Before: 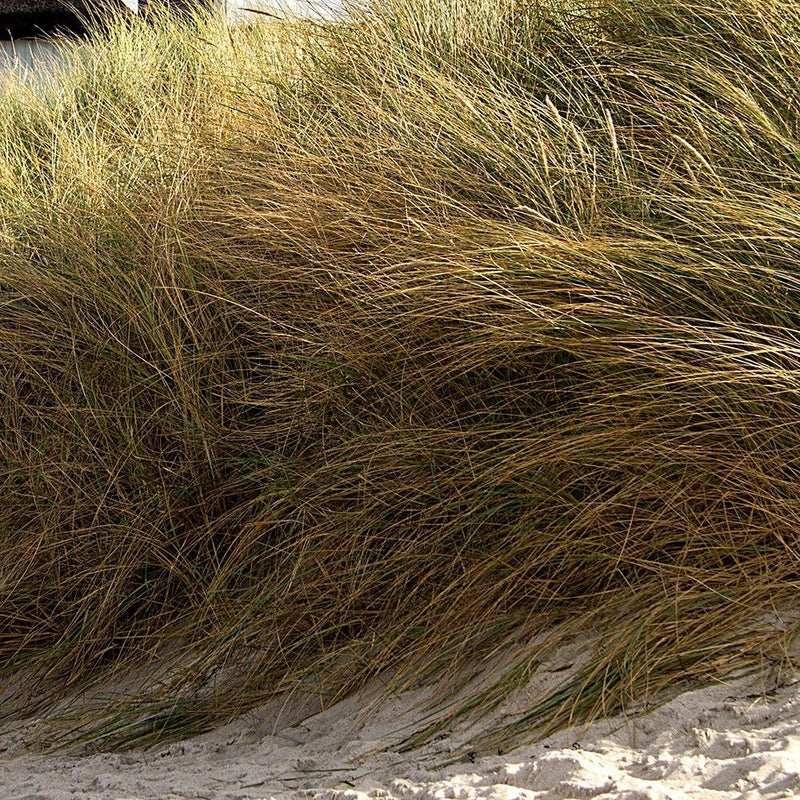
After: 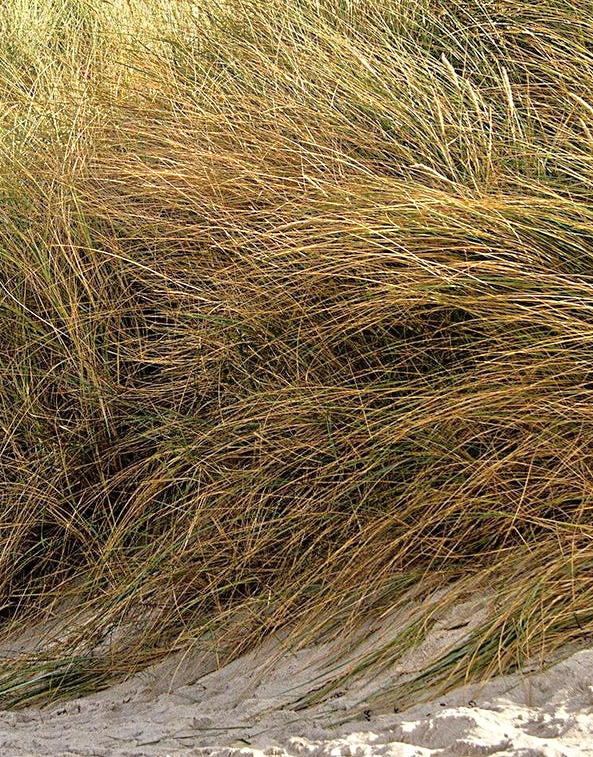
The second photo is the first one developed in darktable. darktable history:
crop and rotate: left 13.15%, top 5.251%, right 12.609%
tone equalizer: -7 EV 0.15 EV, -6 EV 0.6 EV, -5 EV 1.15 EV, -4 EV 1.33 EV, -3 EV 1.15 EV, -2 EV 0.6 EV, -1 EV 0.15 EV, mask exposure compensation -0.5 EV
shadows and highlights: shadows 37.27, highlights -28.18, soften with gaussian
